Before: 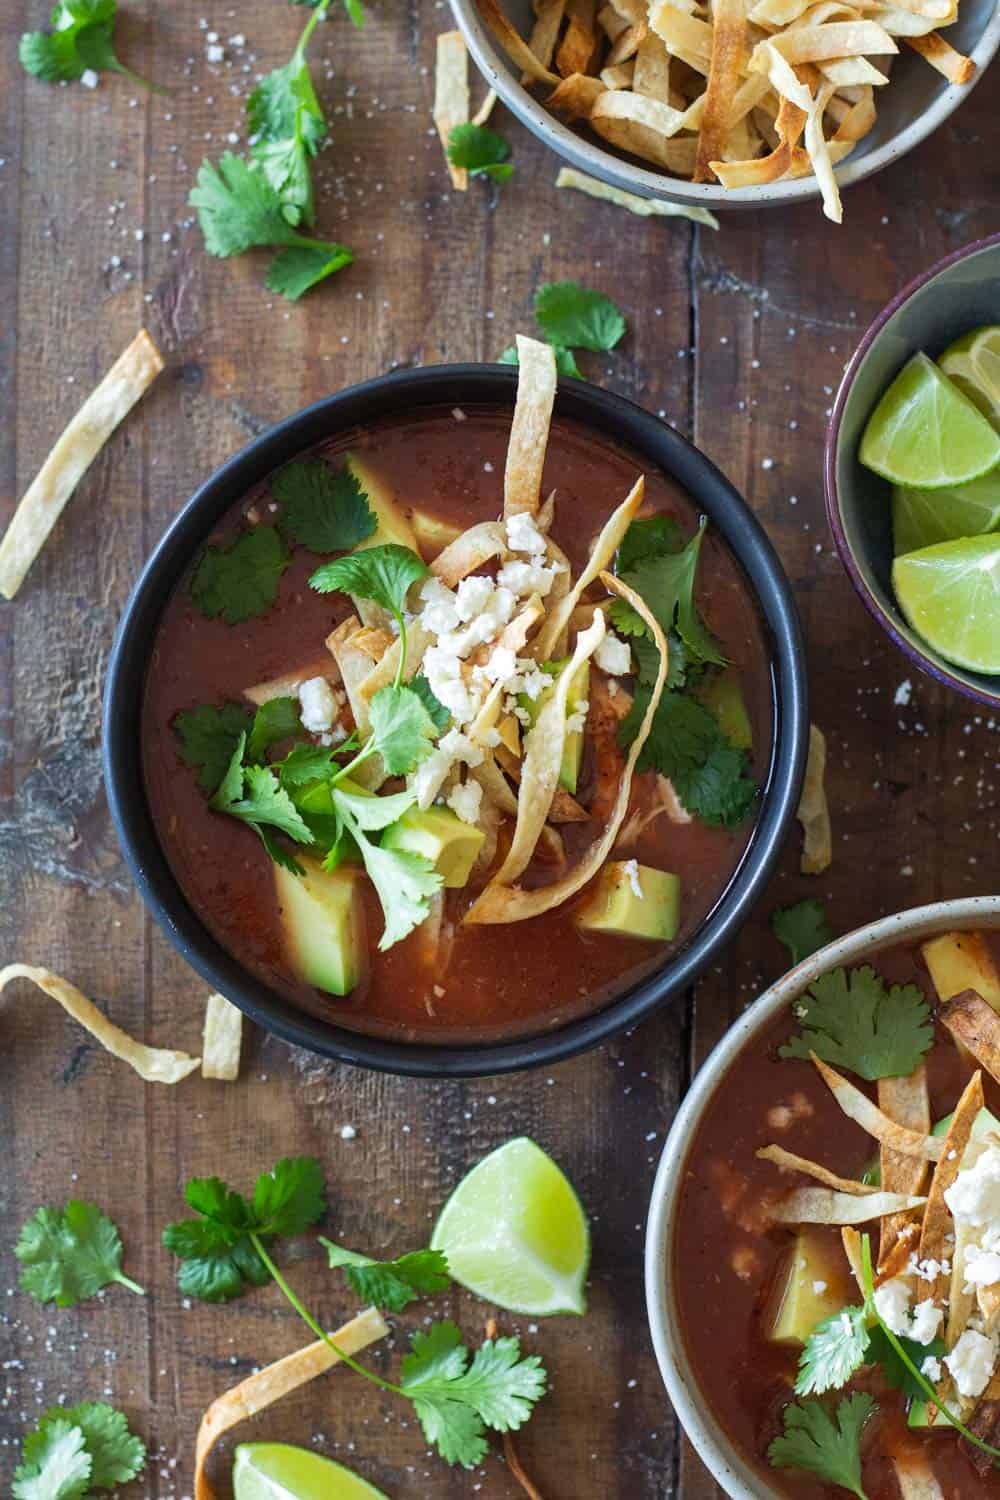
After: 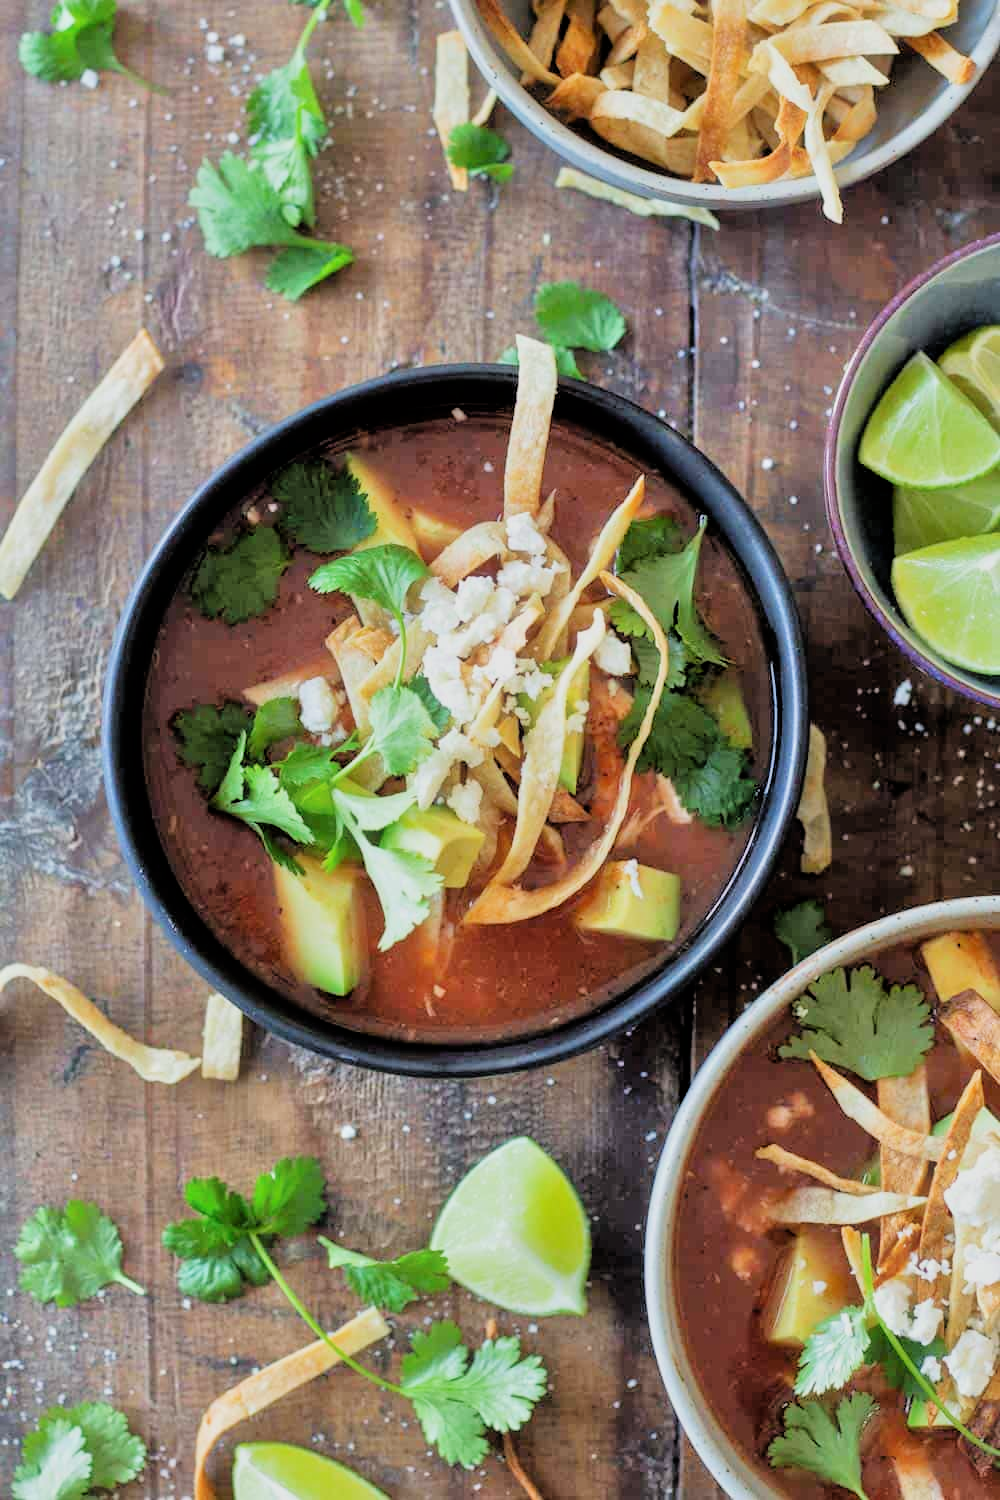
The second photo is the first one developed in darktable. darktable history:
filmic rgb: black relative exposure -5 EV, hardness 2.88, contrast 1.3
haze removal: strength -0.05
tone equalizer: -7 EV 0.15 EV, -6 EV 0.6 EV, -5 EV 1.15 EV, -4 EV 1.33 EV, -3 EV 1.15 EV, -2 EV 0.6 EV, -1 EV 0.15 EV, mask exposure compensation -0.5 EV
